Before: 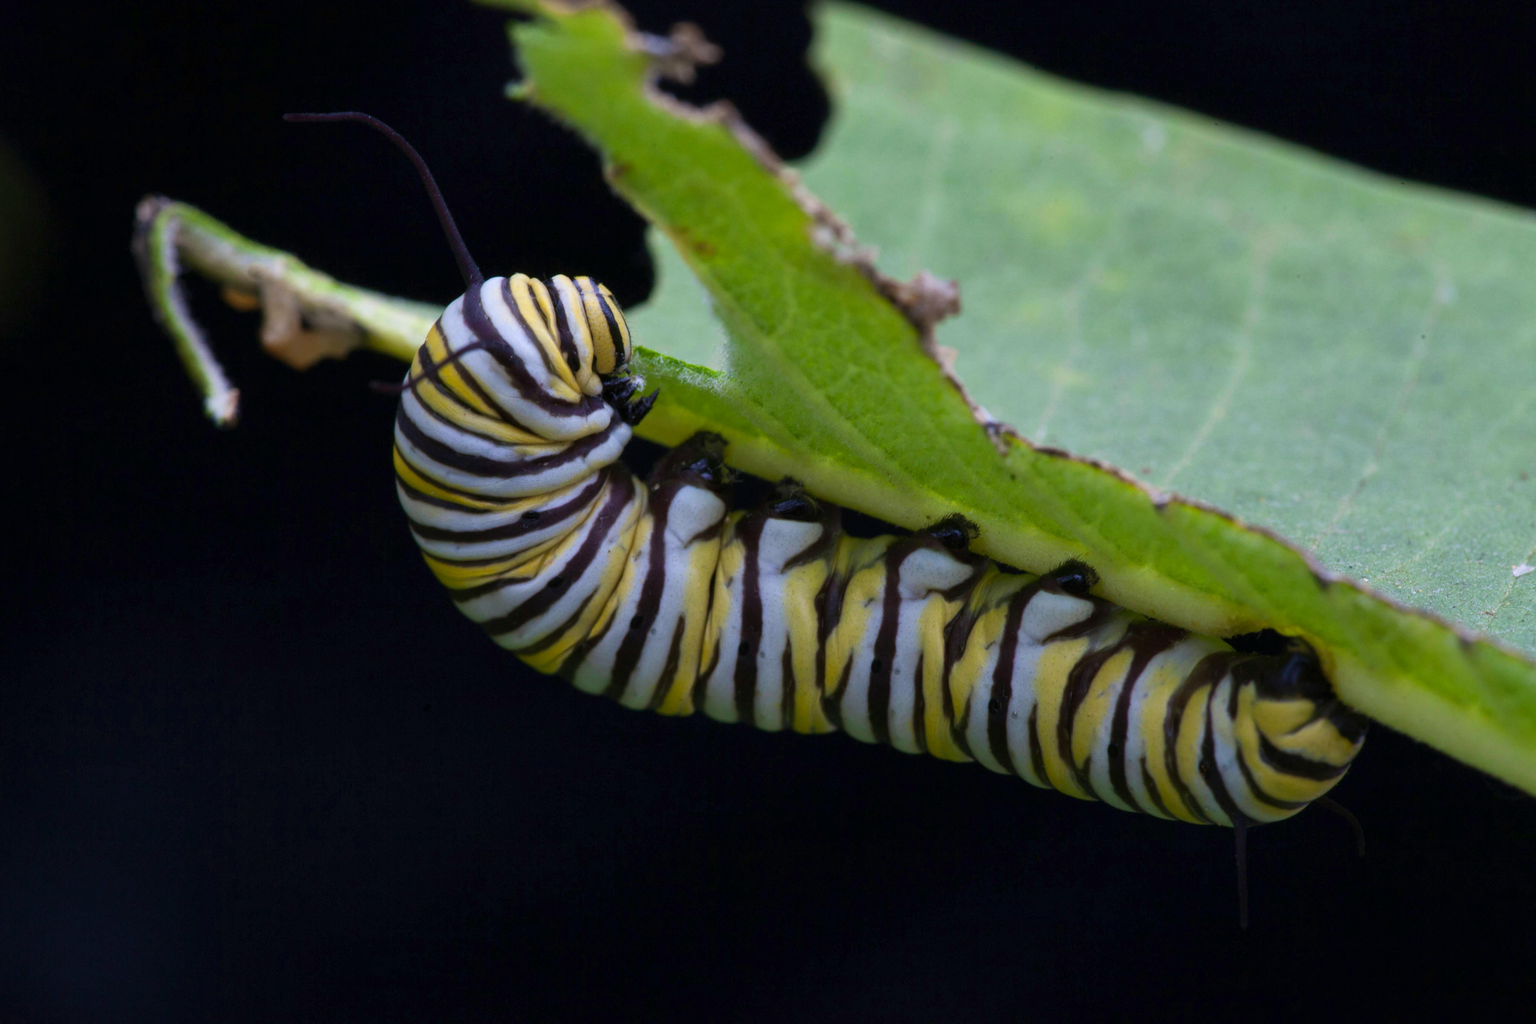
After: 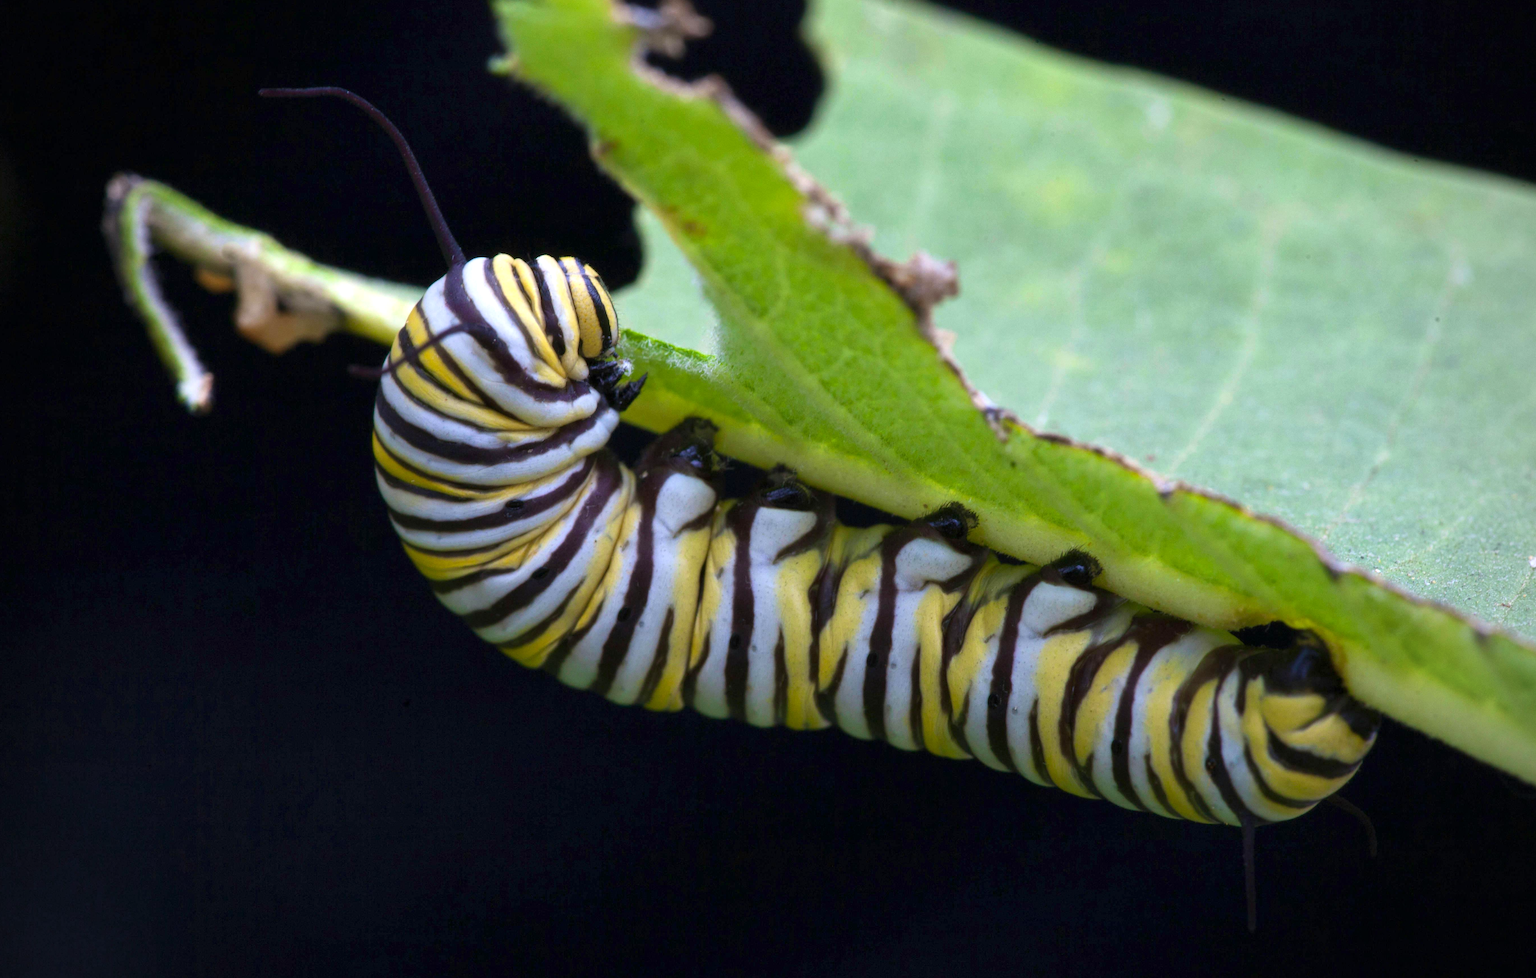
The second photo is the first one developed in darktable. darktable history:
crop: left 2.175%, top 2.757%, right 1.088%, bottom 4.834%
exposure: exposure 0.607 EV, compensate exposure bias true, compensate highlight preservation false
vignetting: fall-off radius 60.99%
